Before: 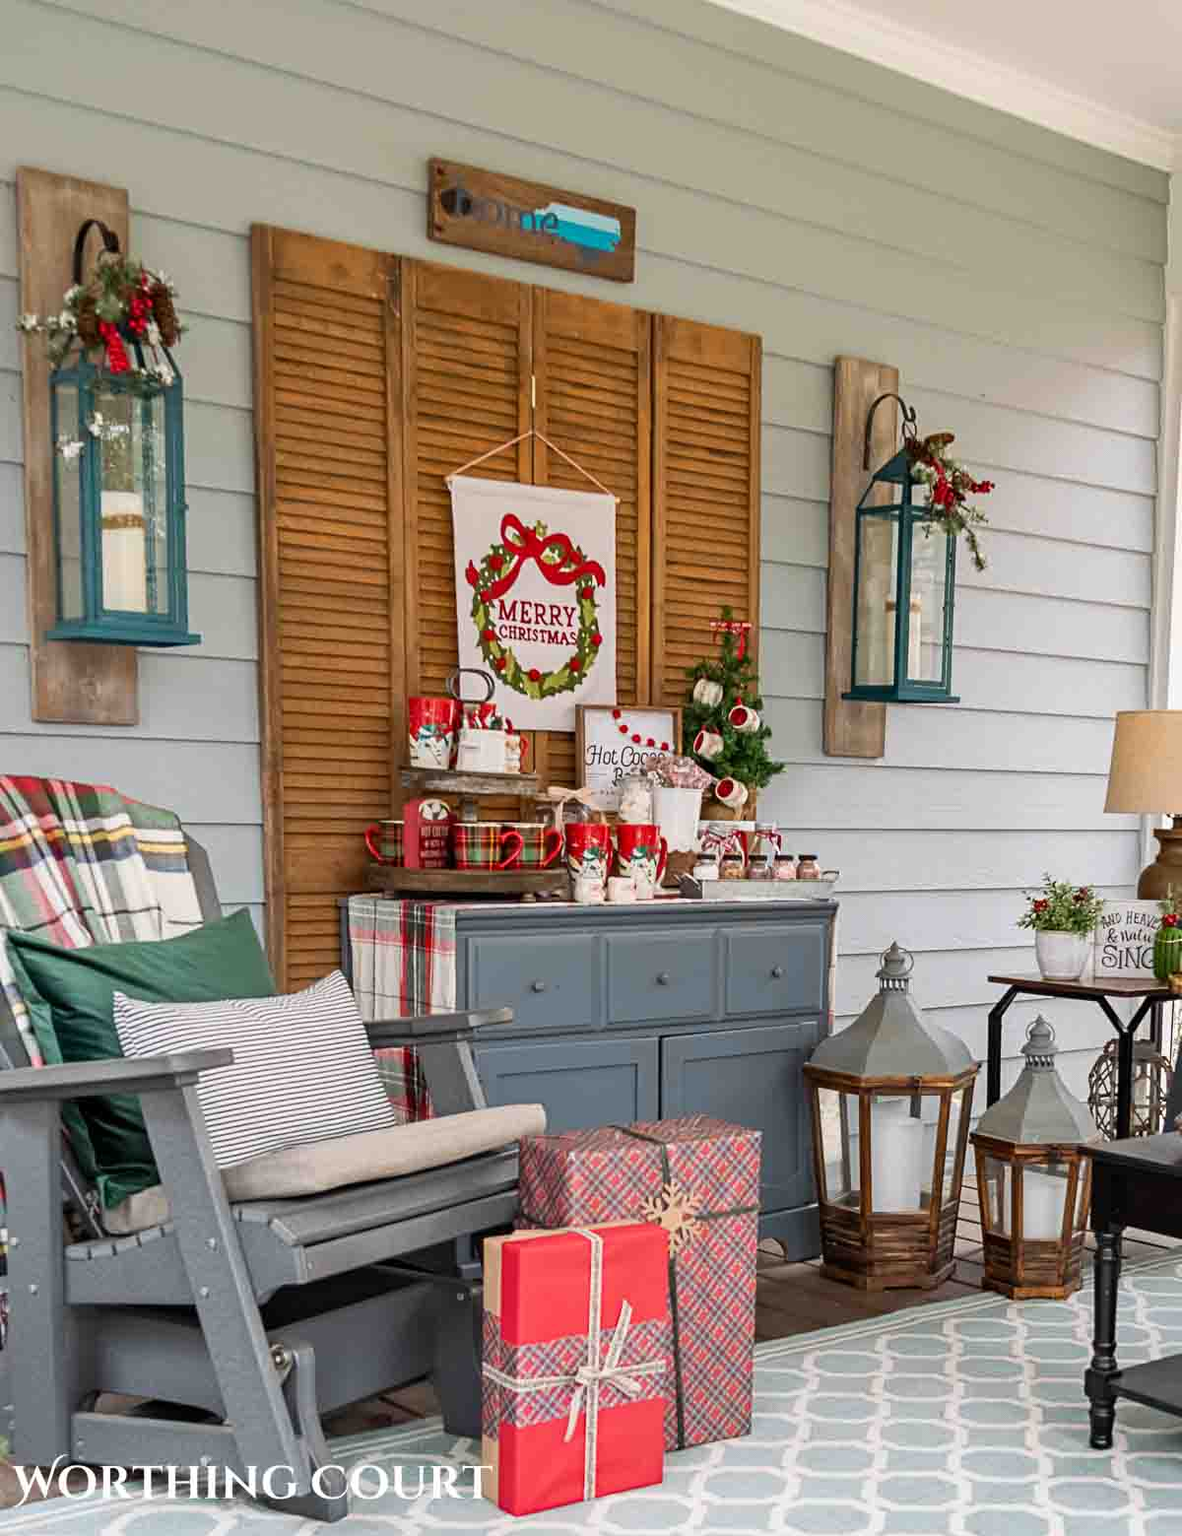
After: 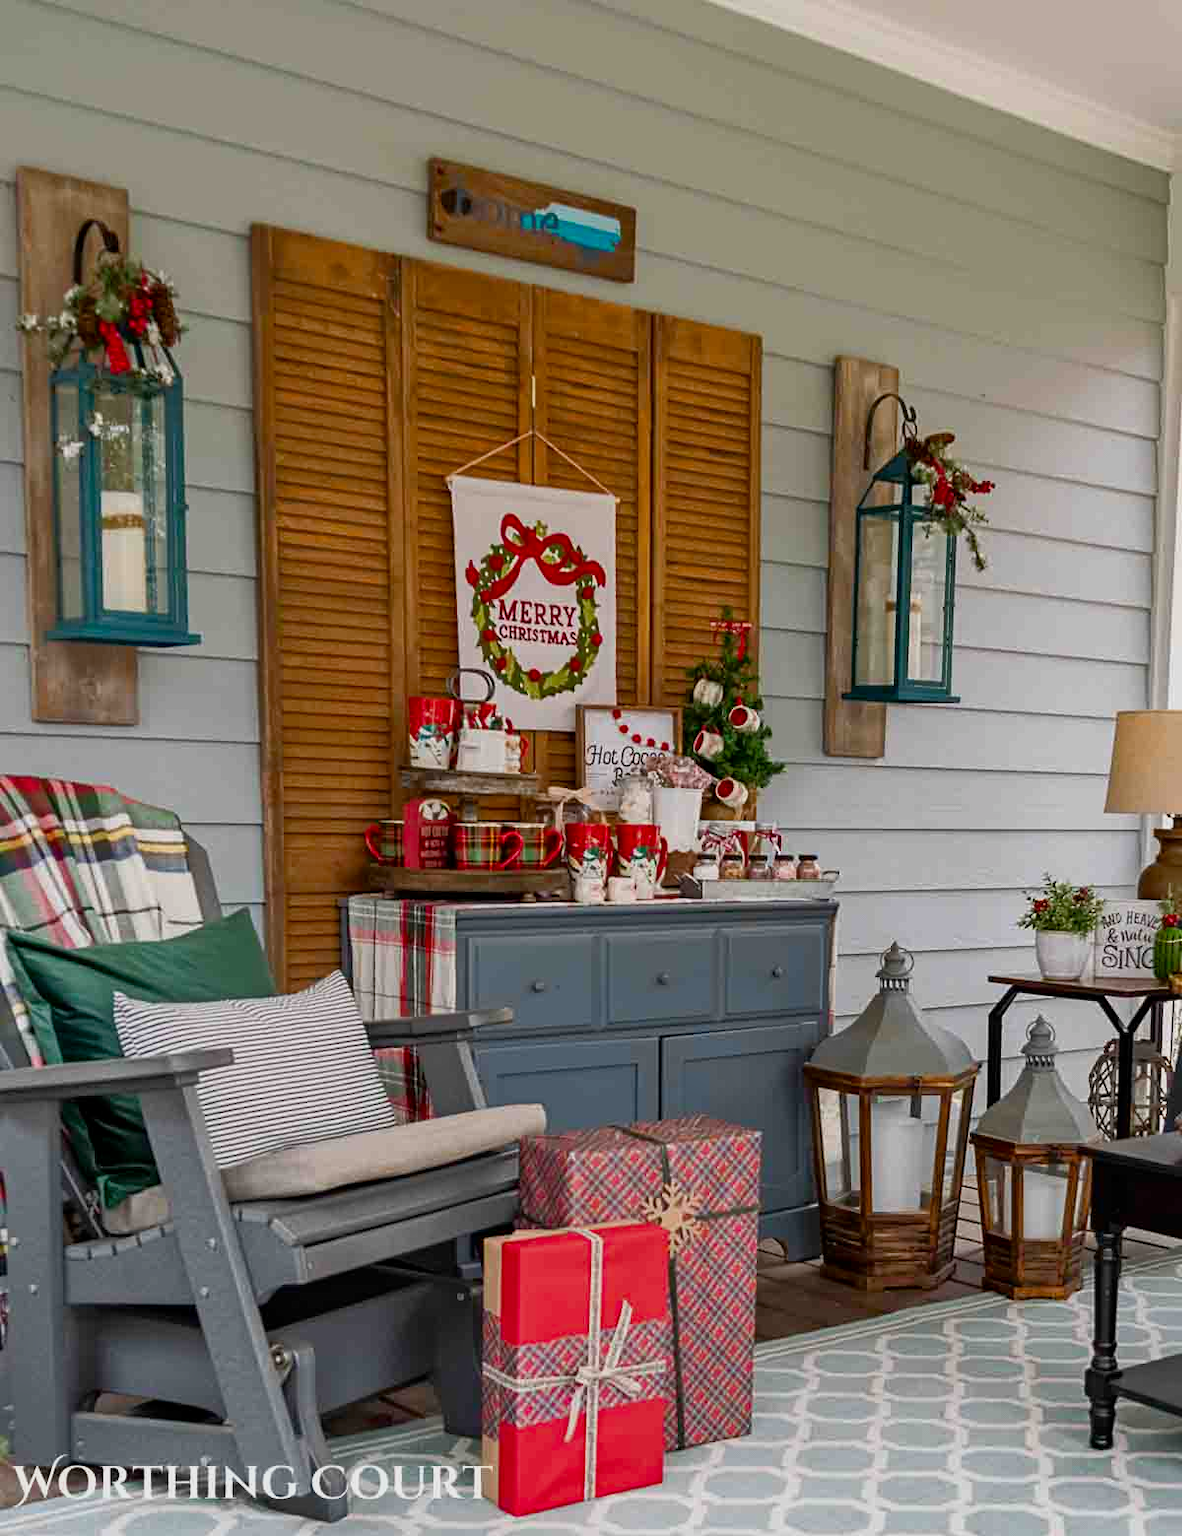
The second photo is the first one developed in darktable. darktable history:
exposure: black level correction 0.001, exposure 1.735 EV, compensate highlight preservation false
tone equalizer: -8 EV -2 EV, -7 EV -2 EV, -6 EV -2 EV, -5 EV -2 EV, -4 EV -2 EV, -3 EV -2 EV, -2 EV -2 EV, -1 EV -1.63 EV, +0 EV -2 EV
contrast brightness saturation: brightness -0.09
color balance rgb: linear chroma grading › shadows 19.44%, linear chroma grading › highlights 3.42%, linear chroma grading › mid-tones 10.16%
